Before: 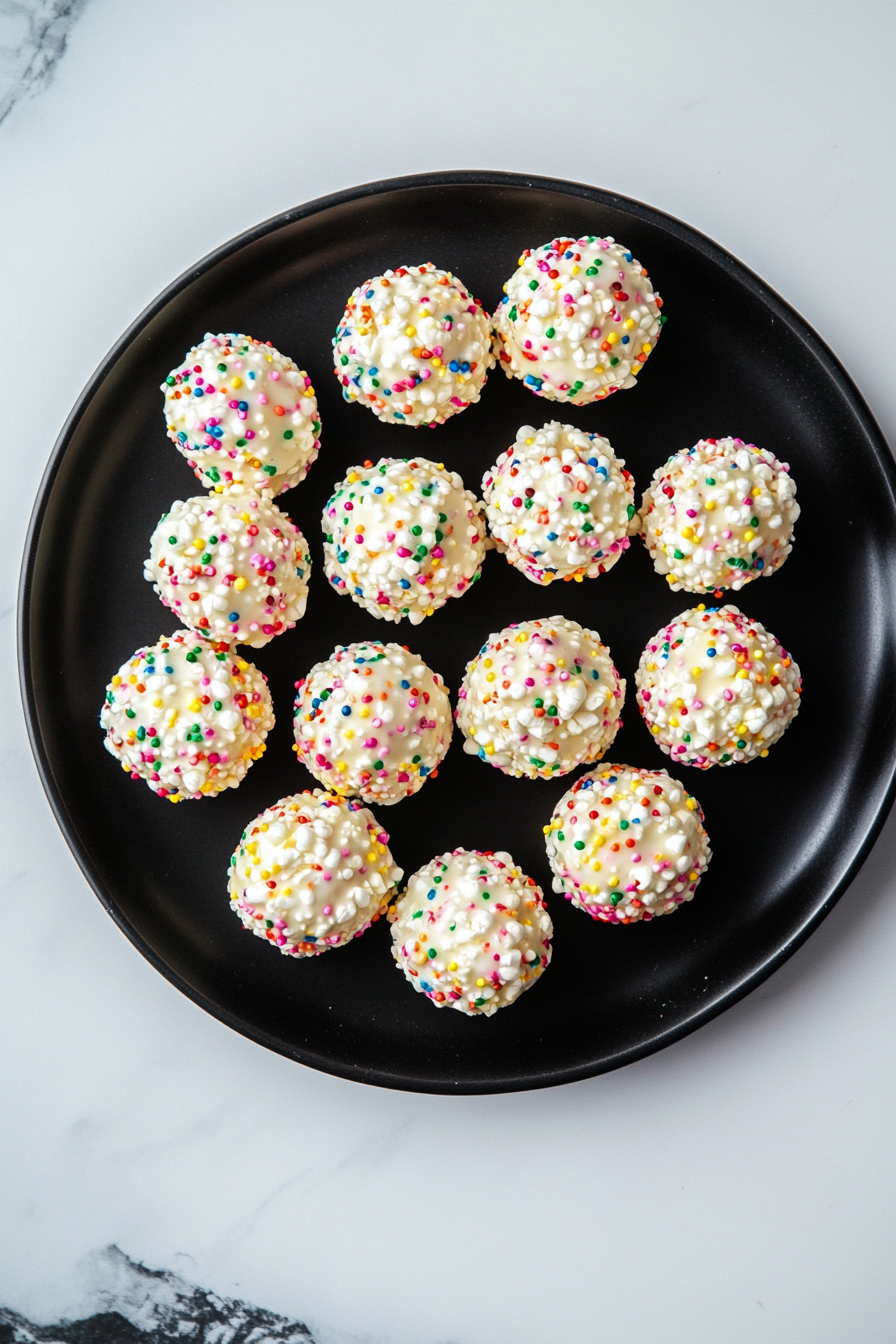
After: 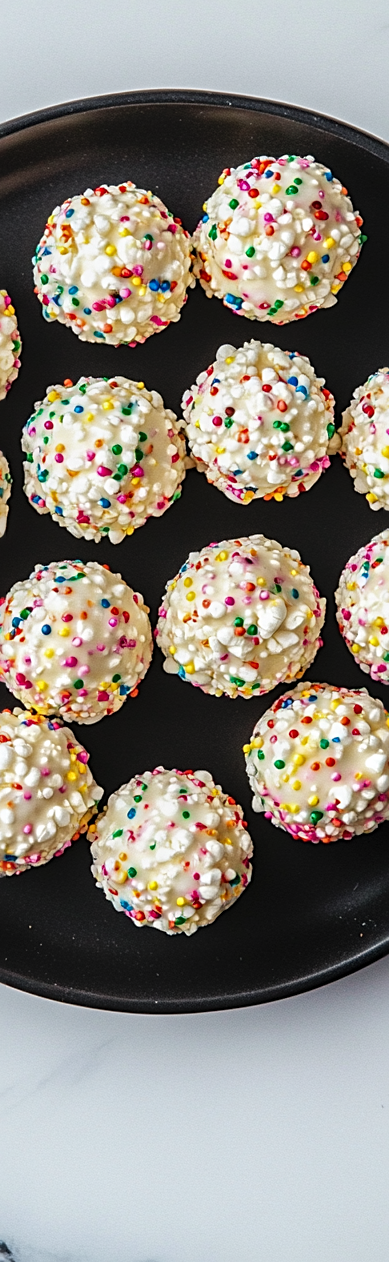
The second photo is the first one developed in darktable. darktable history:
local contrast: on, module defaults
sharpen: radius 2.119, amount 0.383, threshold 0.003
crop: left 33.559%, top 6.031%, right 22.993%
